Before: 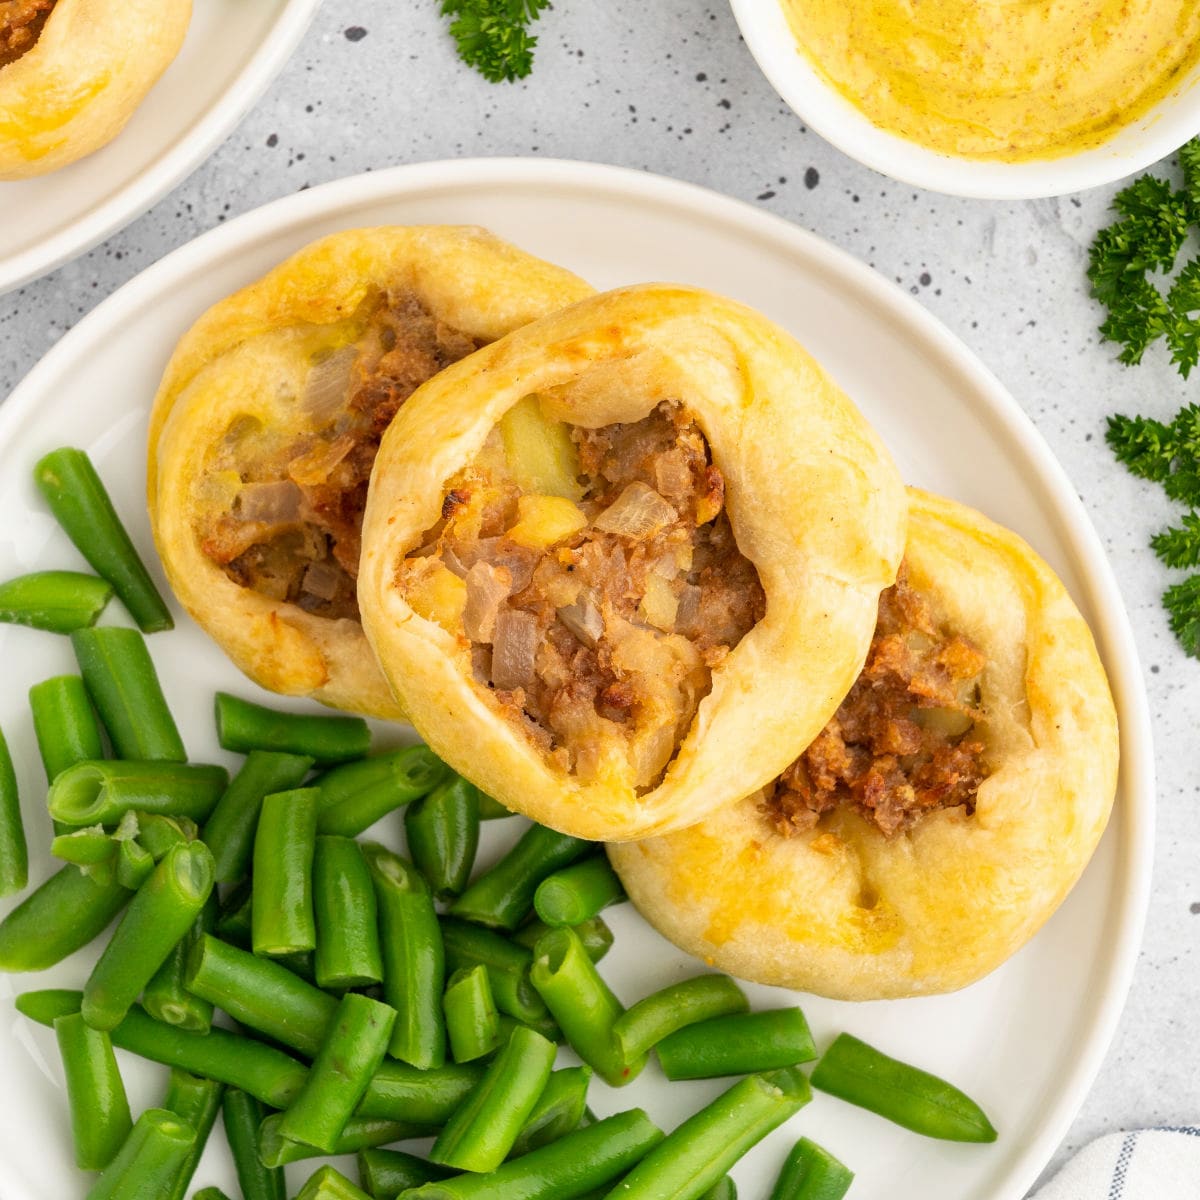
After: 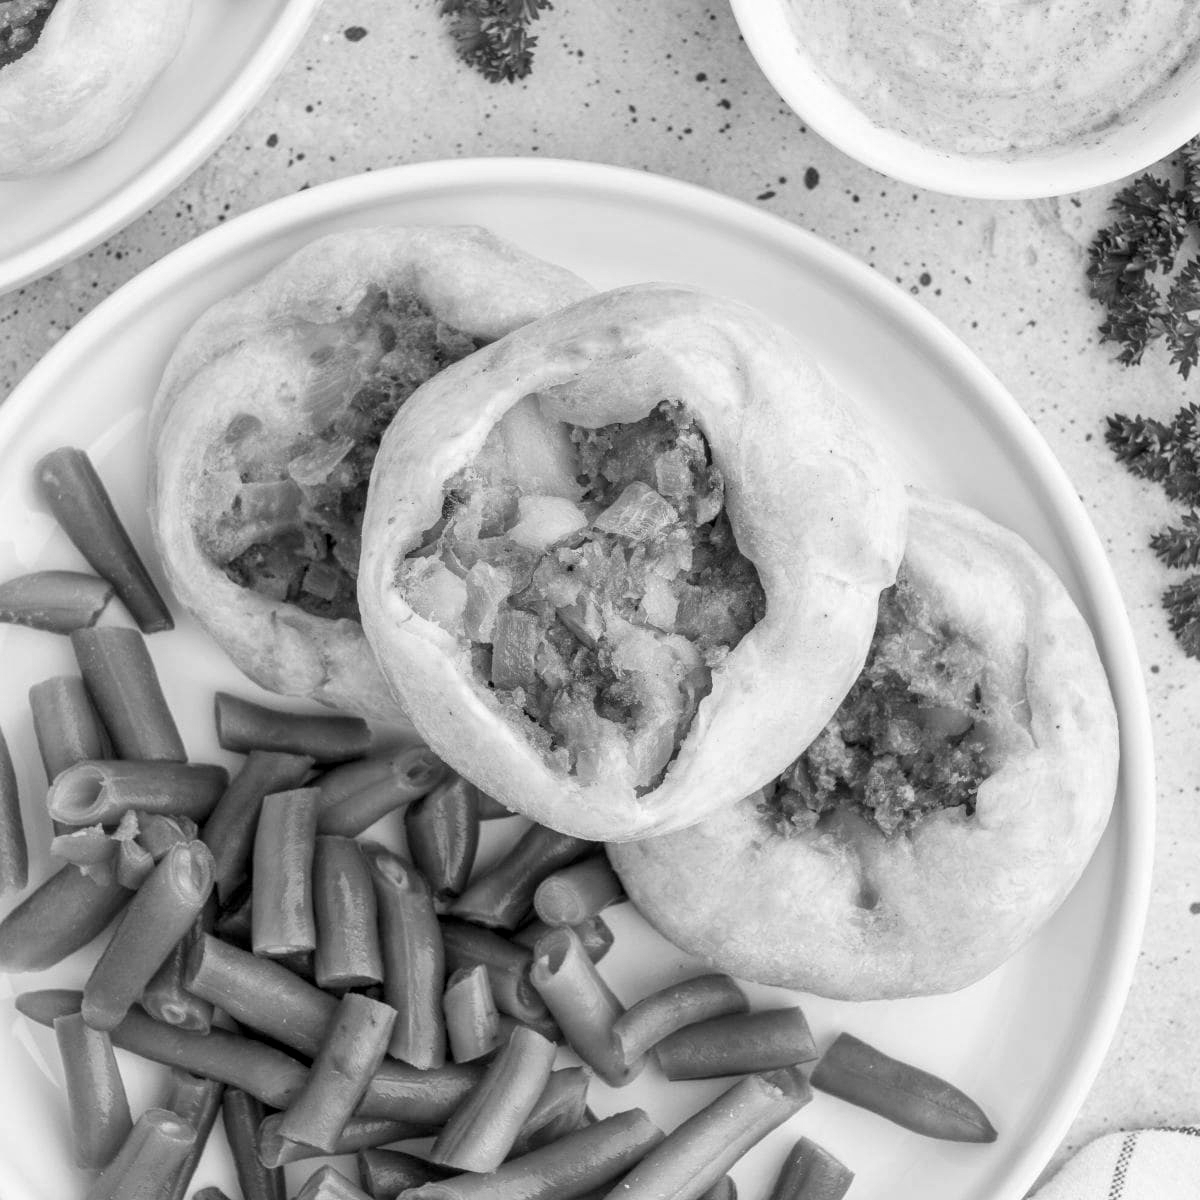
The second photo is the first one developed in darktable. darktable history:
monochrome: a -6.99, b 35.61, size 1.4
local contrast: on, module defaults
color calibration: illuminant as shot in camera, x 0.363, y 0.385, temperature 4528.04 K
